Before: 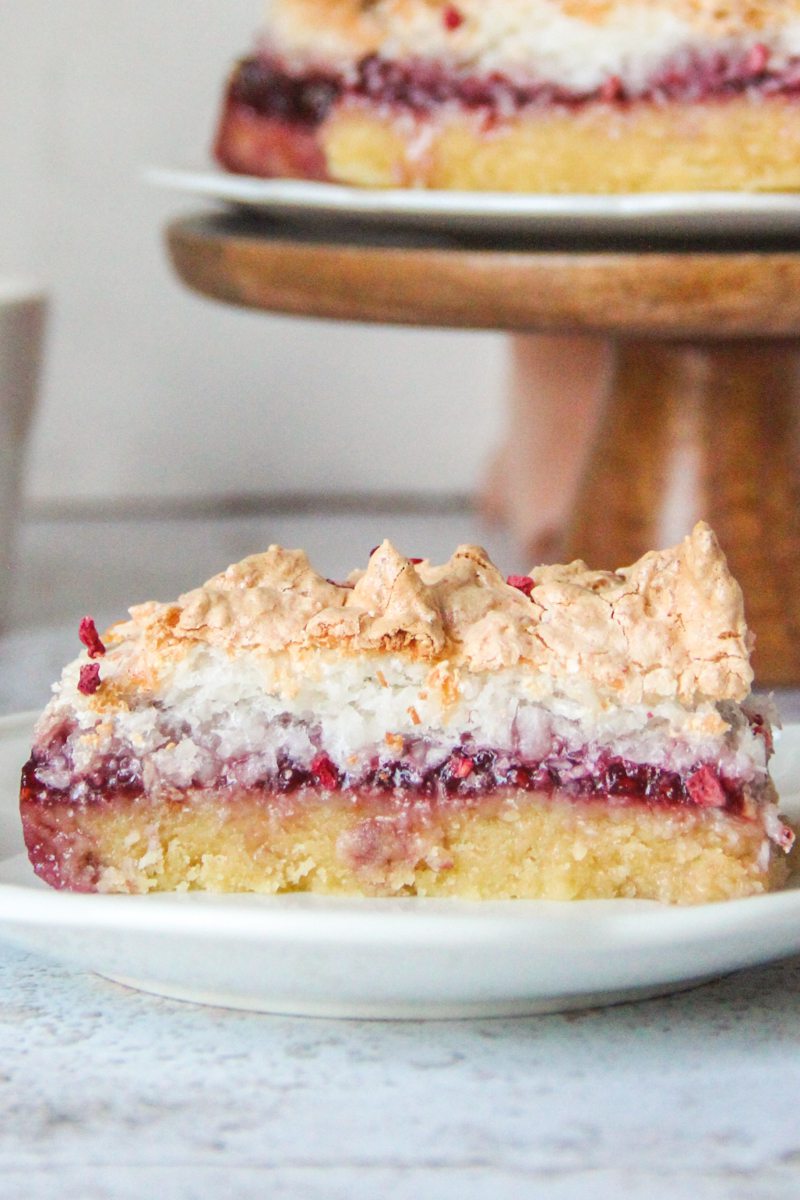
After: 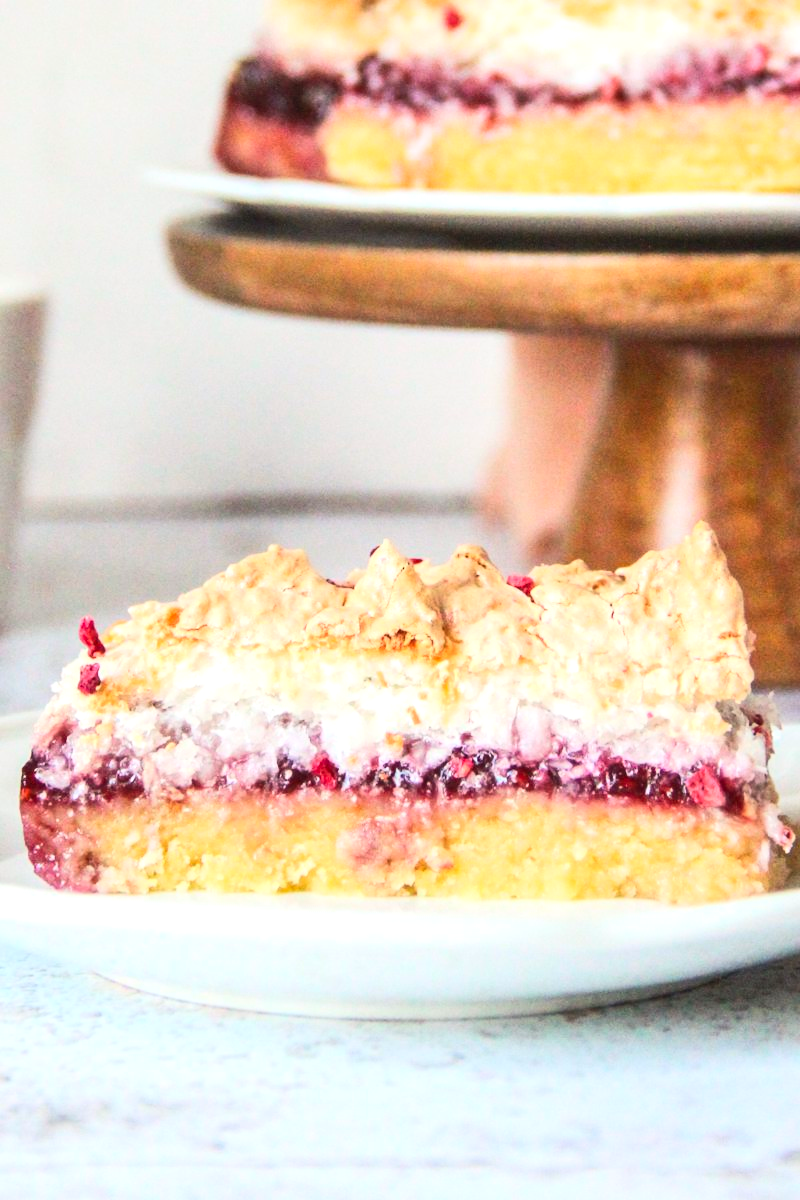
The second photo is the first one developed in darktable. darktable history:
tone equalizer: -8 EV -0.417 EV, -7 EV -0.389 EV, -6 EV -0.333 EV, -5 EV -0.222 EV, -3 EV 0.222 EV, -2 EV 0.333 EV, -1 EV 0.389 EV, +0 EV 0.417 EV, edges refinement/feathering 500, mask exposure compensation -1.57 EV, preserve details no
contrast brightness saturation: contrast 0.2, brightness 0.16, saturation 0.22
